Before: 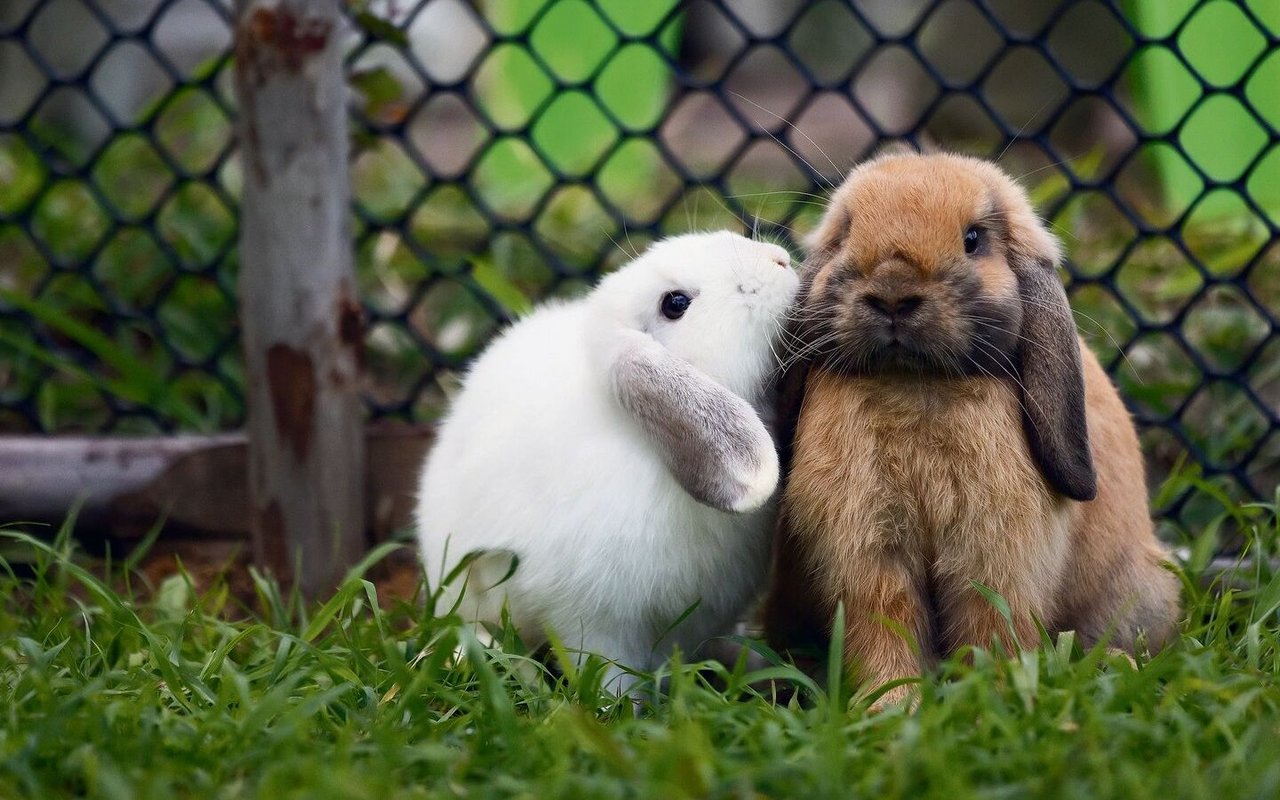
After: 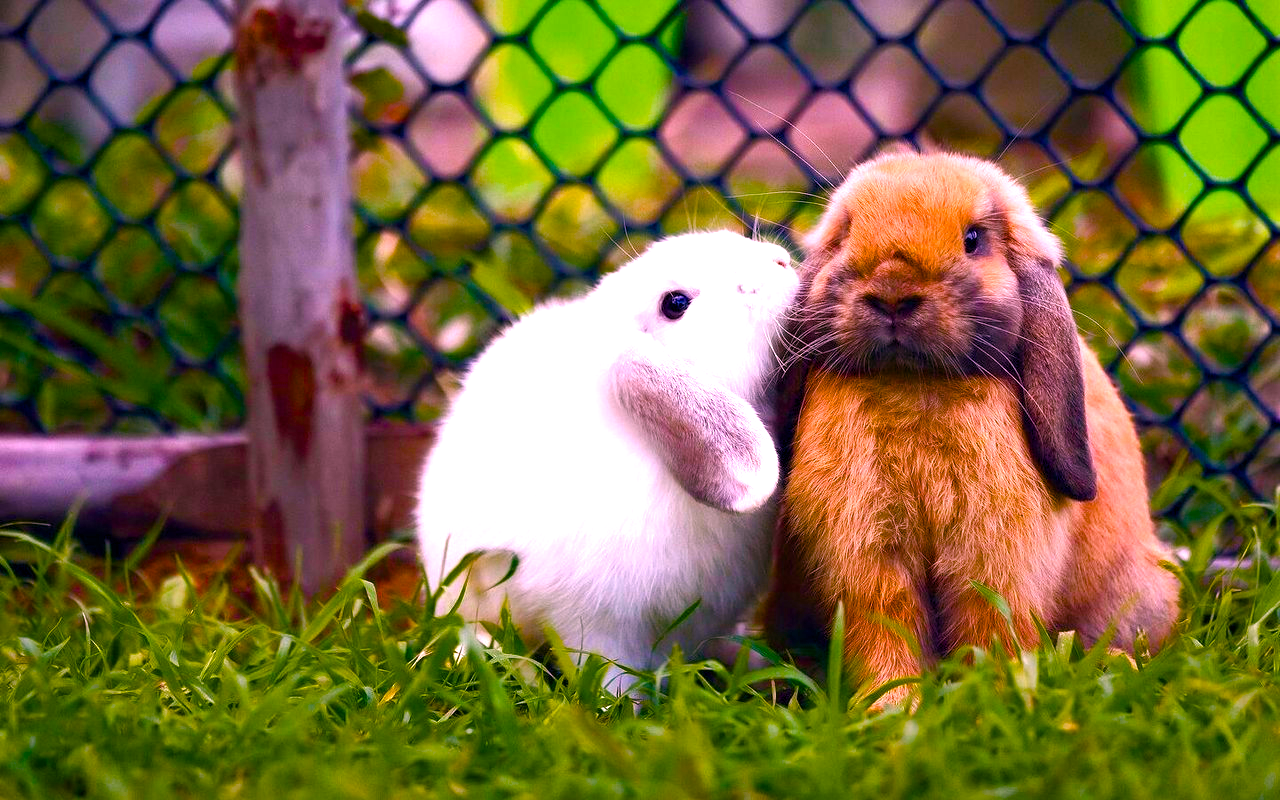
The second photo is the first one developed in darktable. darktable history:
color balance rgb: linear chroma grading › global chroma 25%, perceptual saturation grading › global saturation 45%, perceptual saturation grading › highlights -50%, perceptual saturation grading › shadows 30%, perceptual brilliance grading › global brilliance 18%, global vibrance 40%
white balance: red 1.188, blue 1.11
